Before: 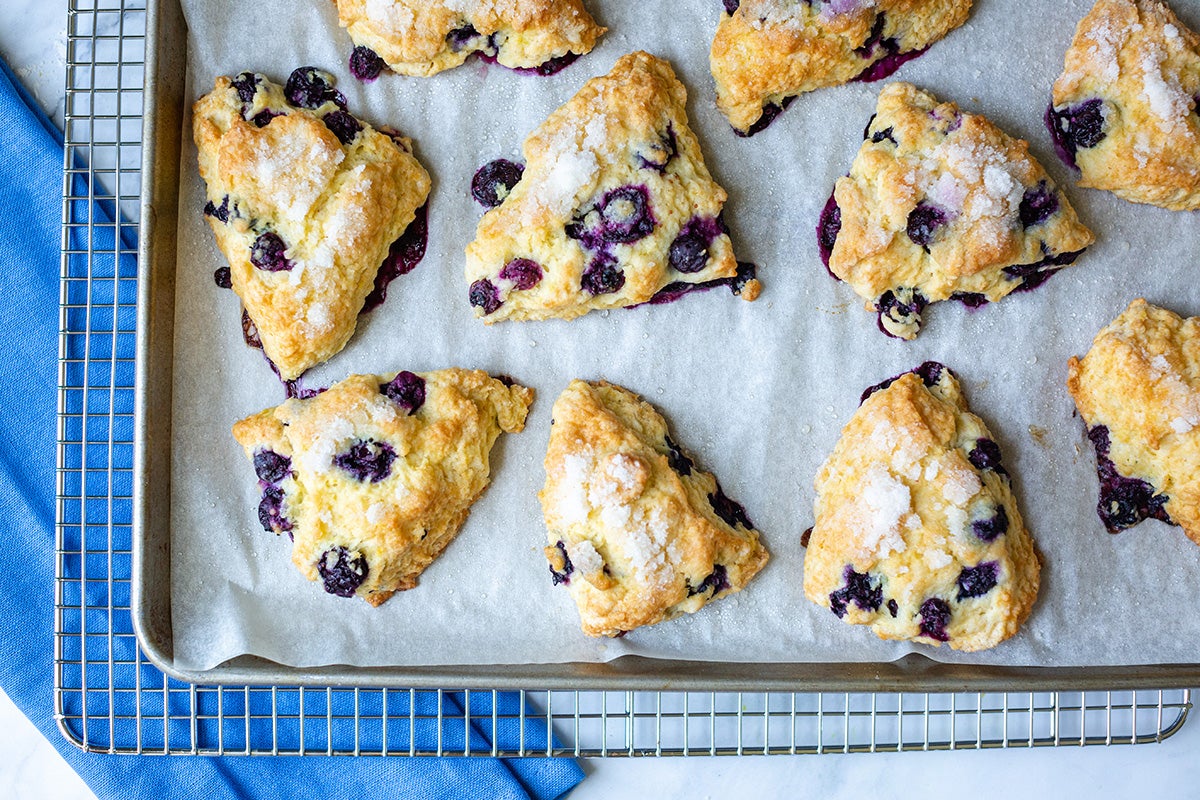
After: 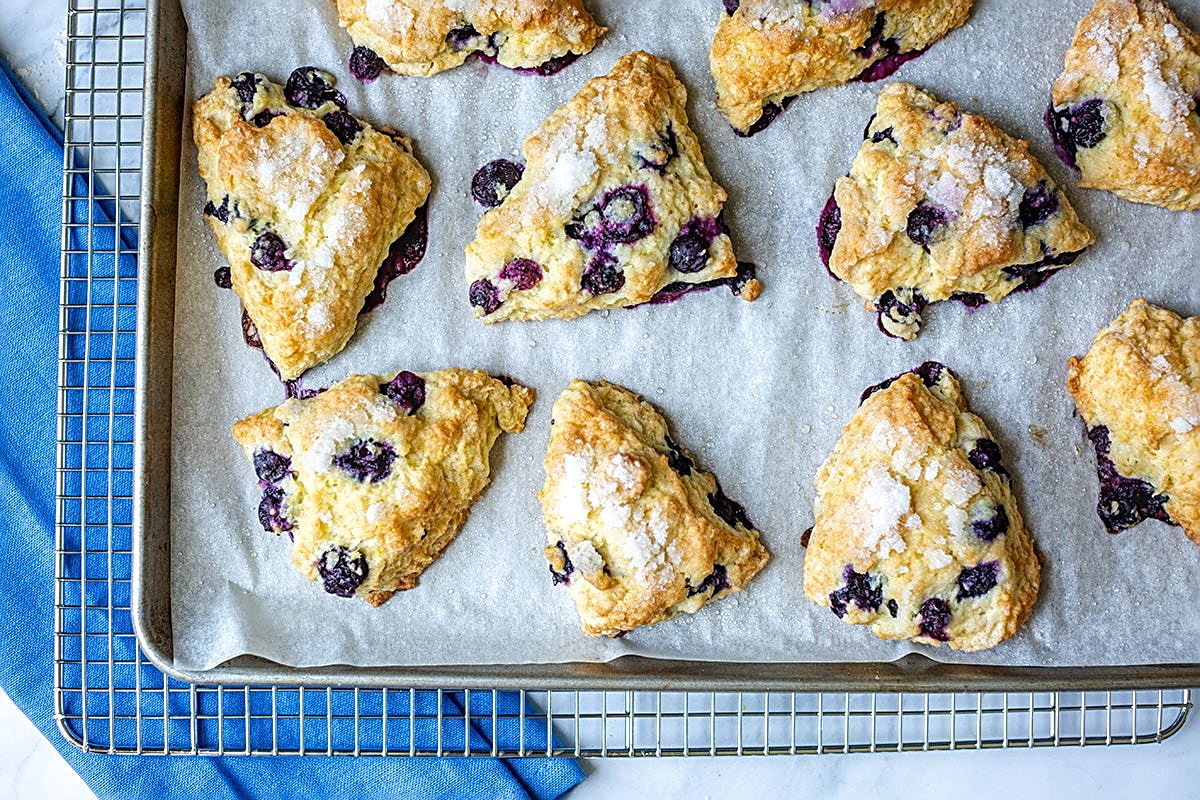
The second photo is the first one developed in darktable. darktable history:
sharpen: radius 2.534, amount 0.631
local contrast: on, module defaults
